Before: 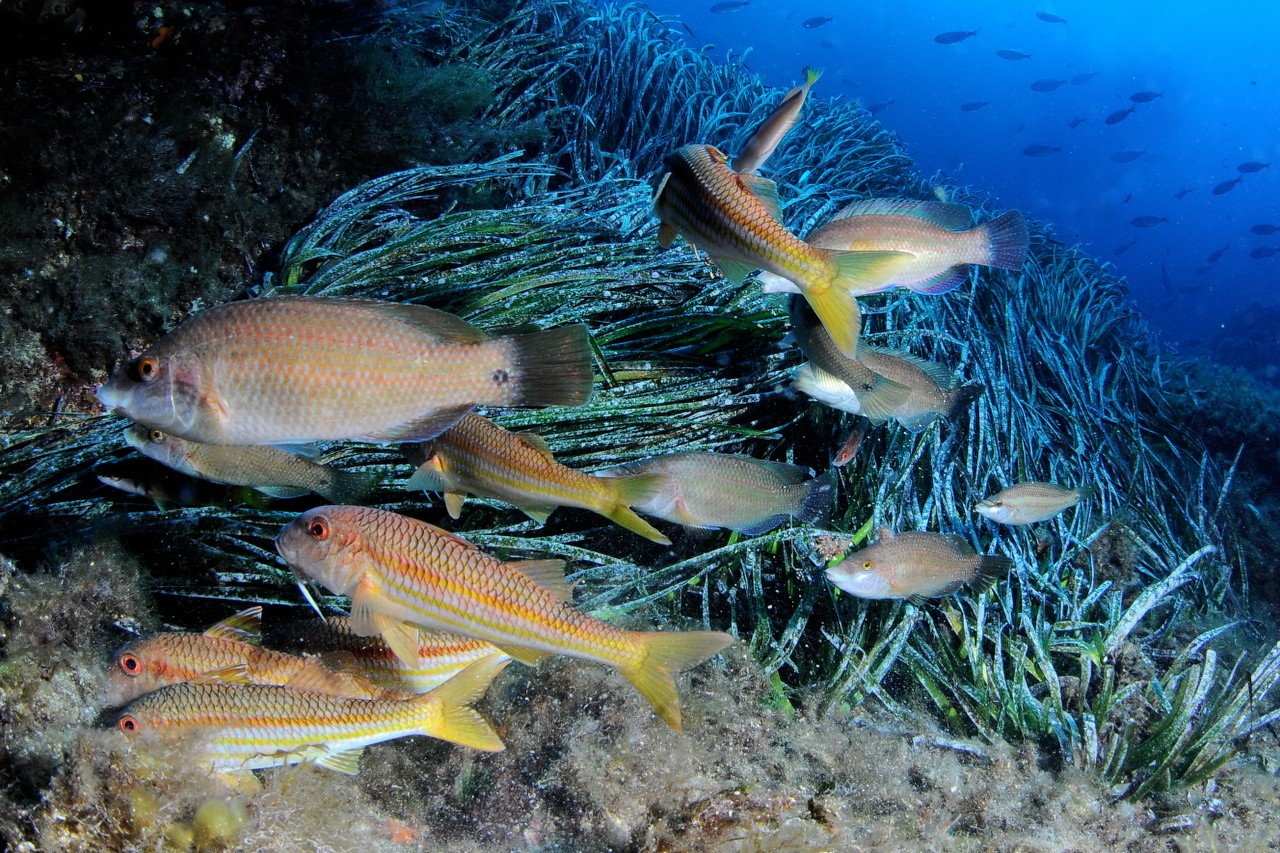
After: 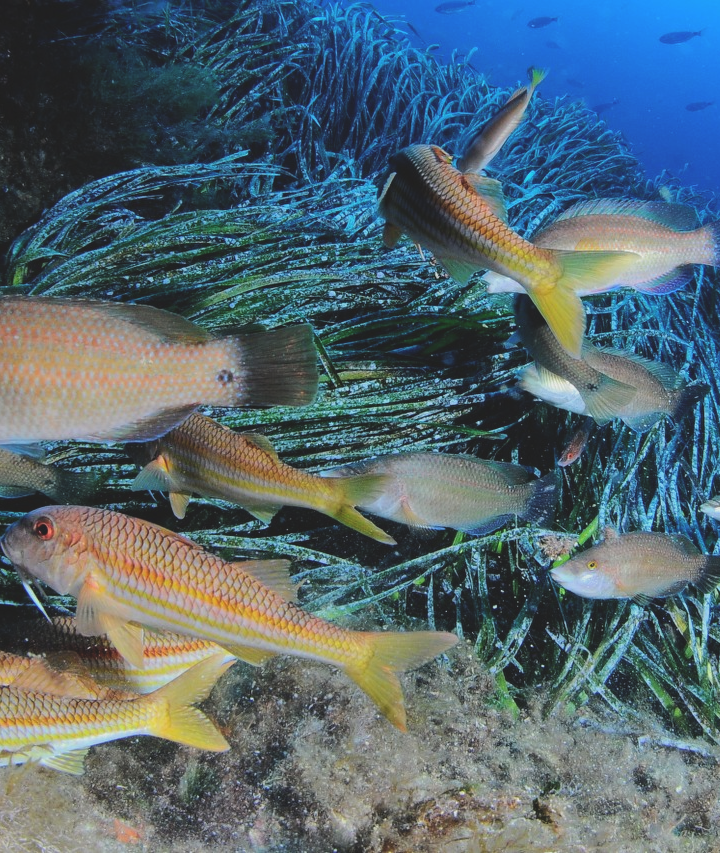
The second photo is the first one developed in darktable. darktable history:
base curve: curves: ch0 [(0, 0) (0.235, 0.266) (0.503, 0.496) (0.786, 0.72) (1, 1)]
crop: left 21.496%, right 22.254%
exposure: black level correction -0.014, exposure -0.193 EV, compensate highlight preservation false
